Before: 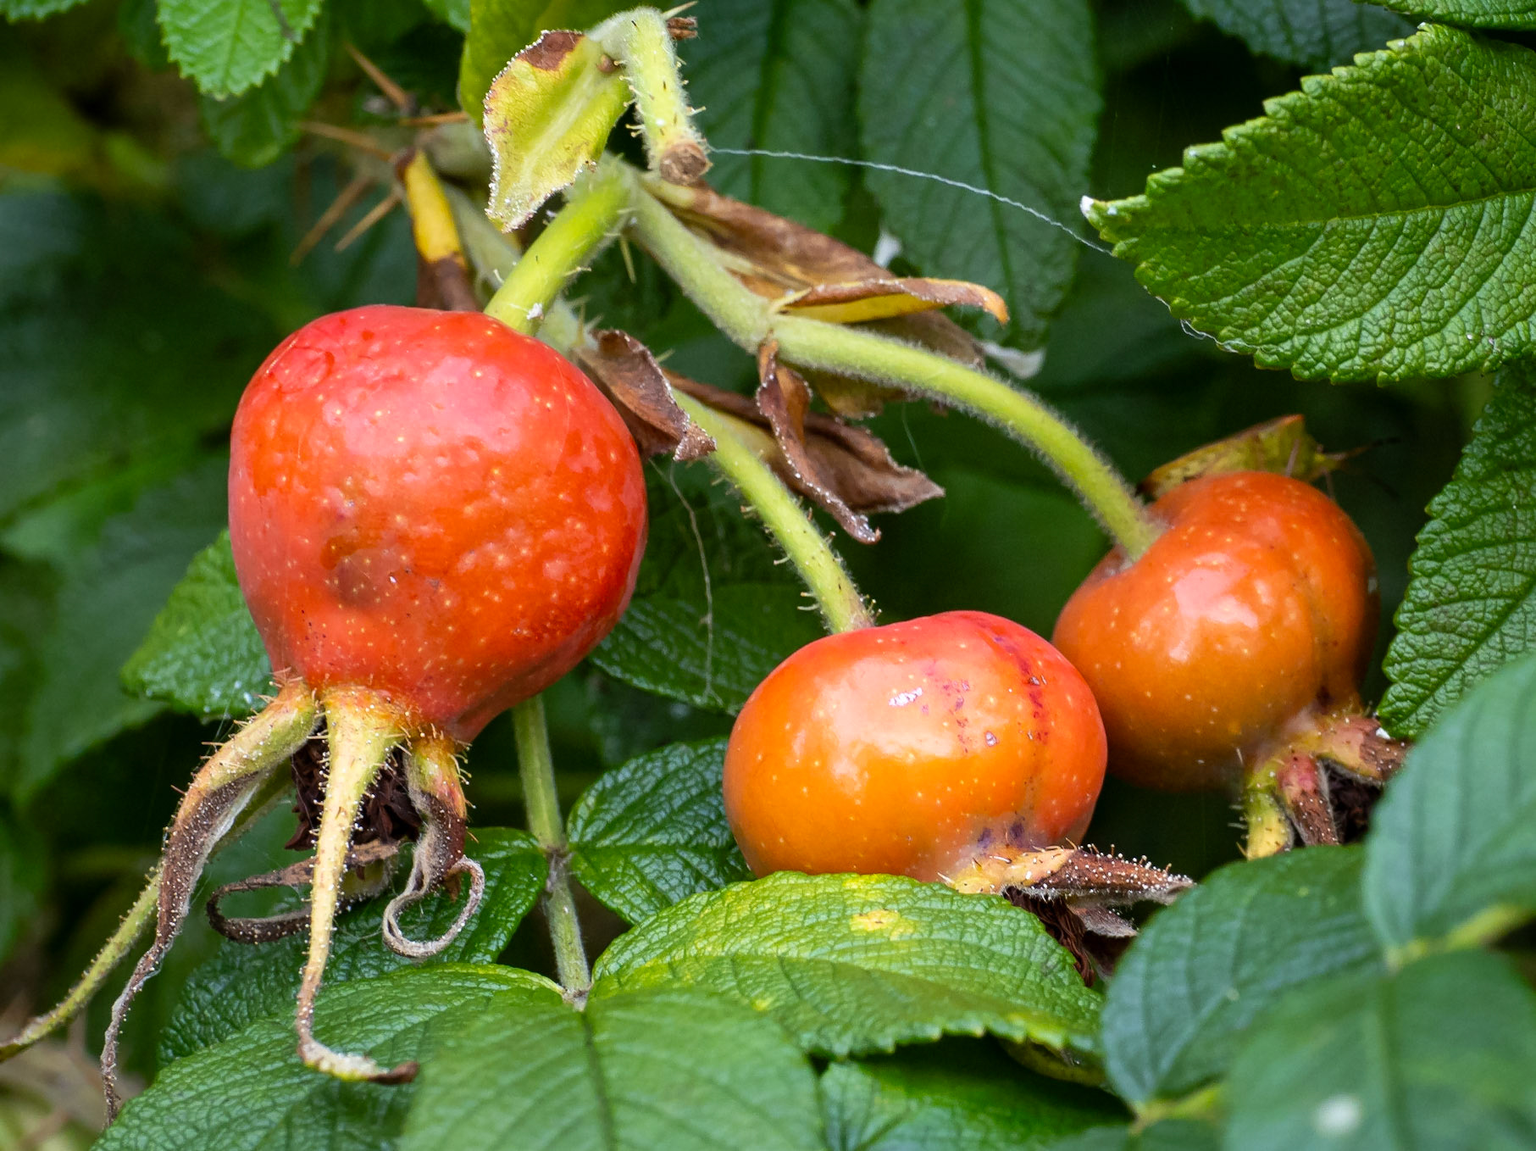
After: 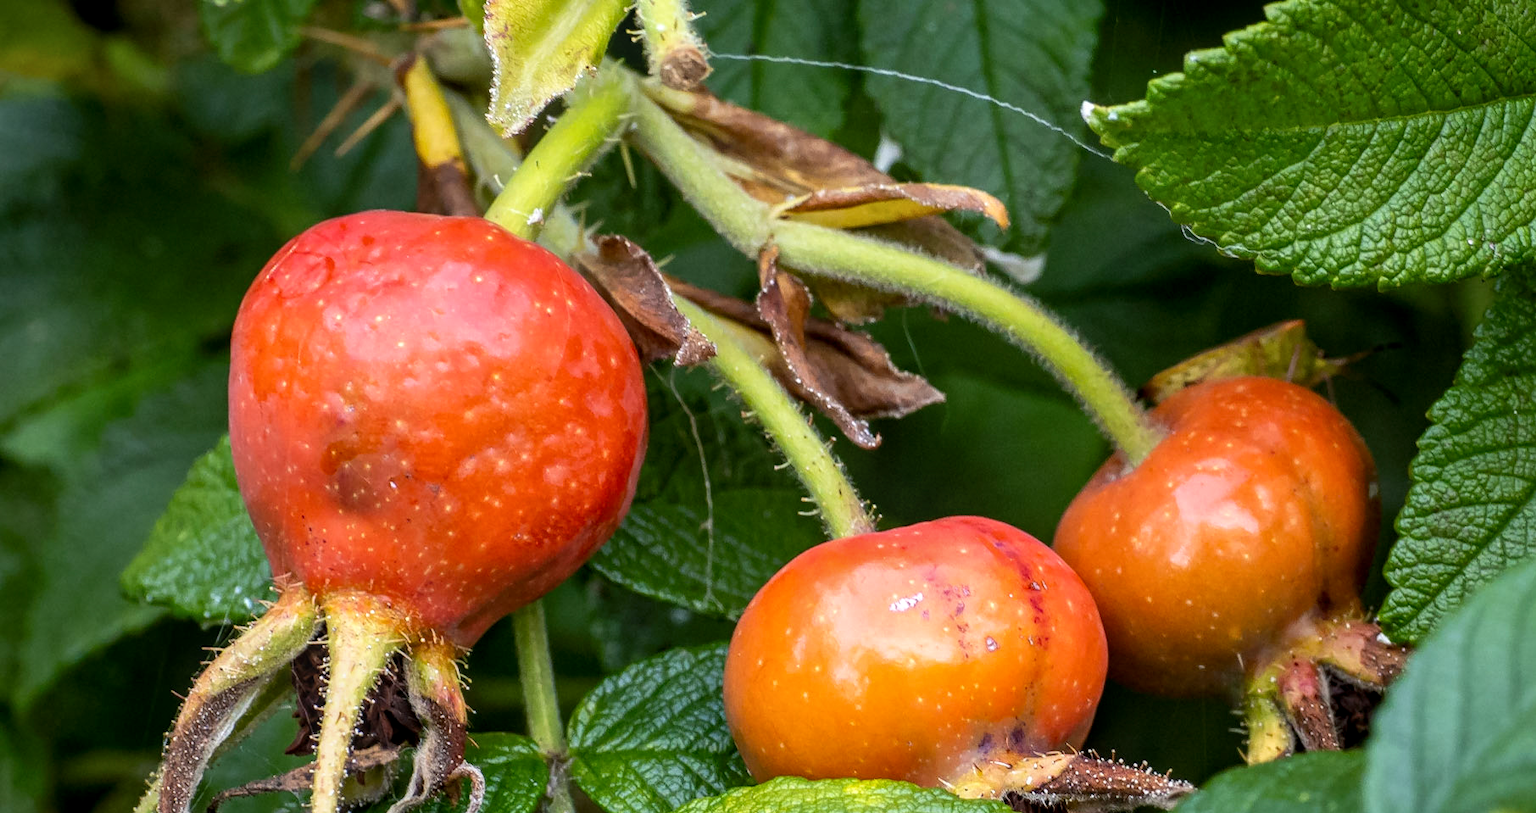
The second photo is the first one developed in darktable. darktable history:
crop and rotate: top 8.293%, bottom 20.996%
local contrast: on, module defaults
